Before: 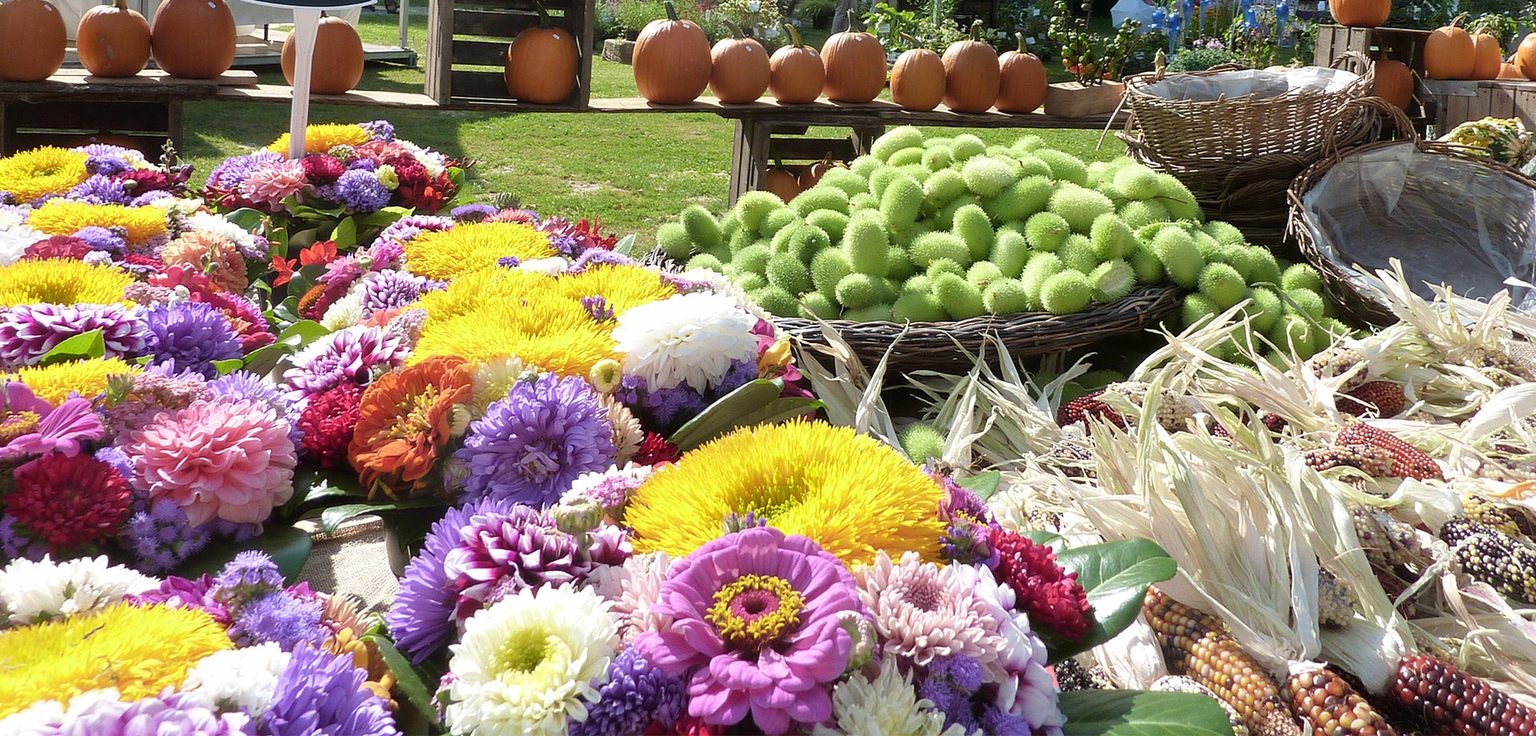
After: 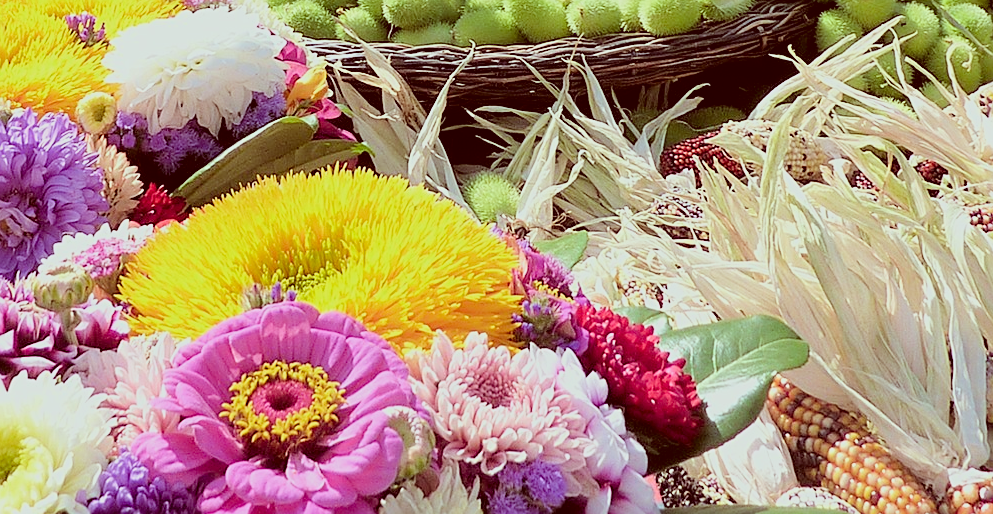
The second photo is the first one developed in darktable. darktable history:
exposure: black level correction 0, exposure 0.588 EV, compensate highlight preservation false
color correction: highlights a* -7.23, highlights b* -0.157, shadows a* 20.85, shadows b* 11.93
tone equalizer: edges refinement/feathering 500, mask exposure compensation -1.57 EV, preserve details no
filmic rgb: black relative exposure -7.19 EV, white relative exposure 5.35 EV, threshold 2.98 EV, hardness 3.03, color science v6 (2022), enable highlight reconstruction true
sharpen: on, module defaults
crop: left 34.473%, top 38.819%, right 13.765%, bottom 5.226%
